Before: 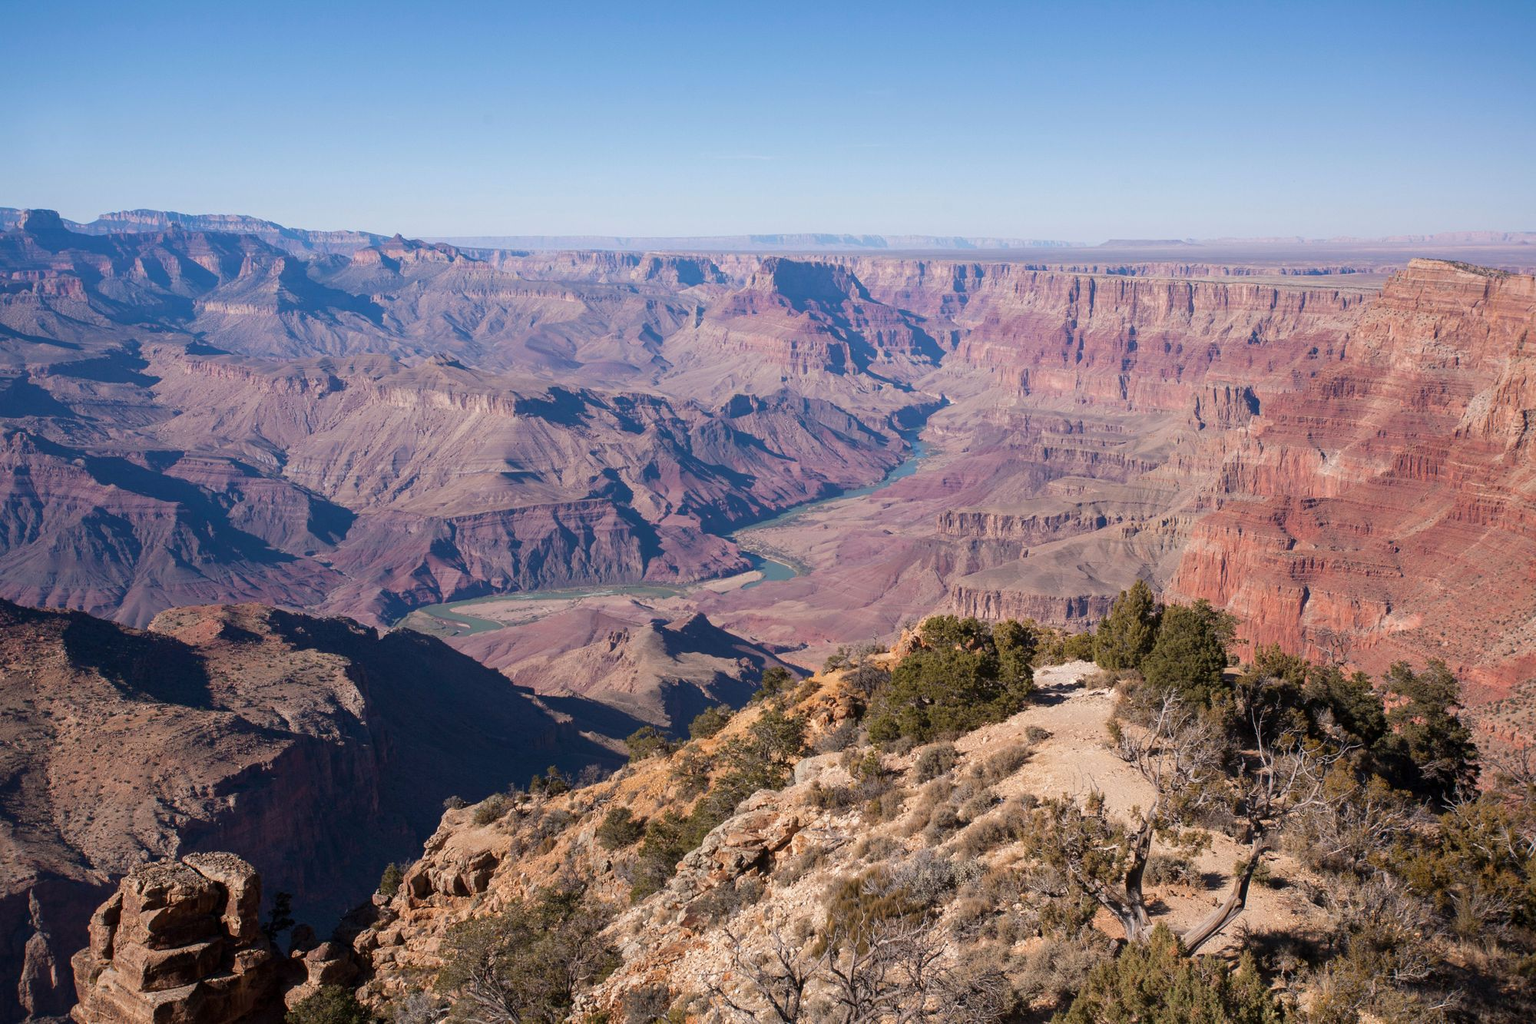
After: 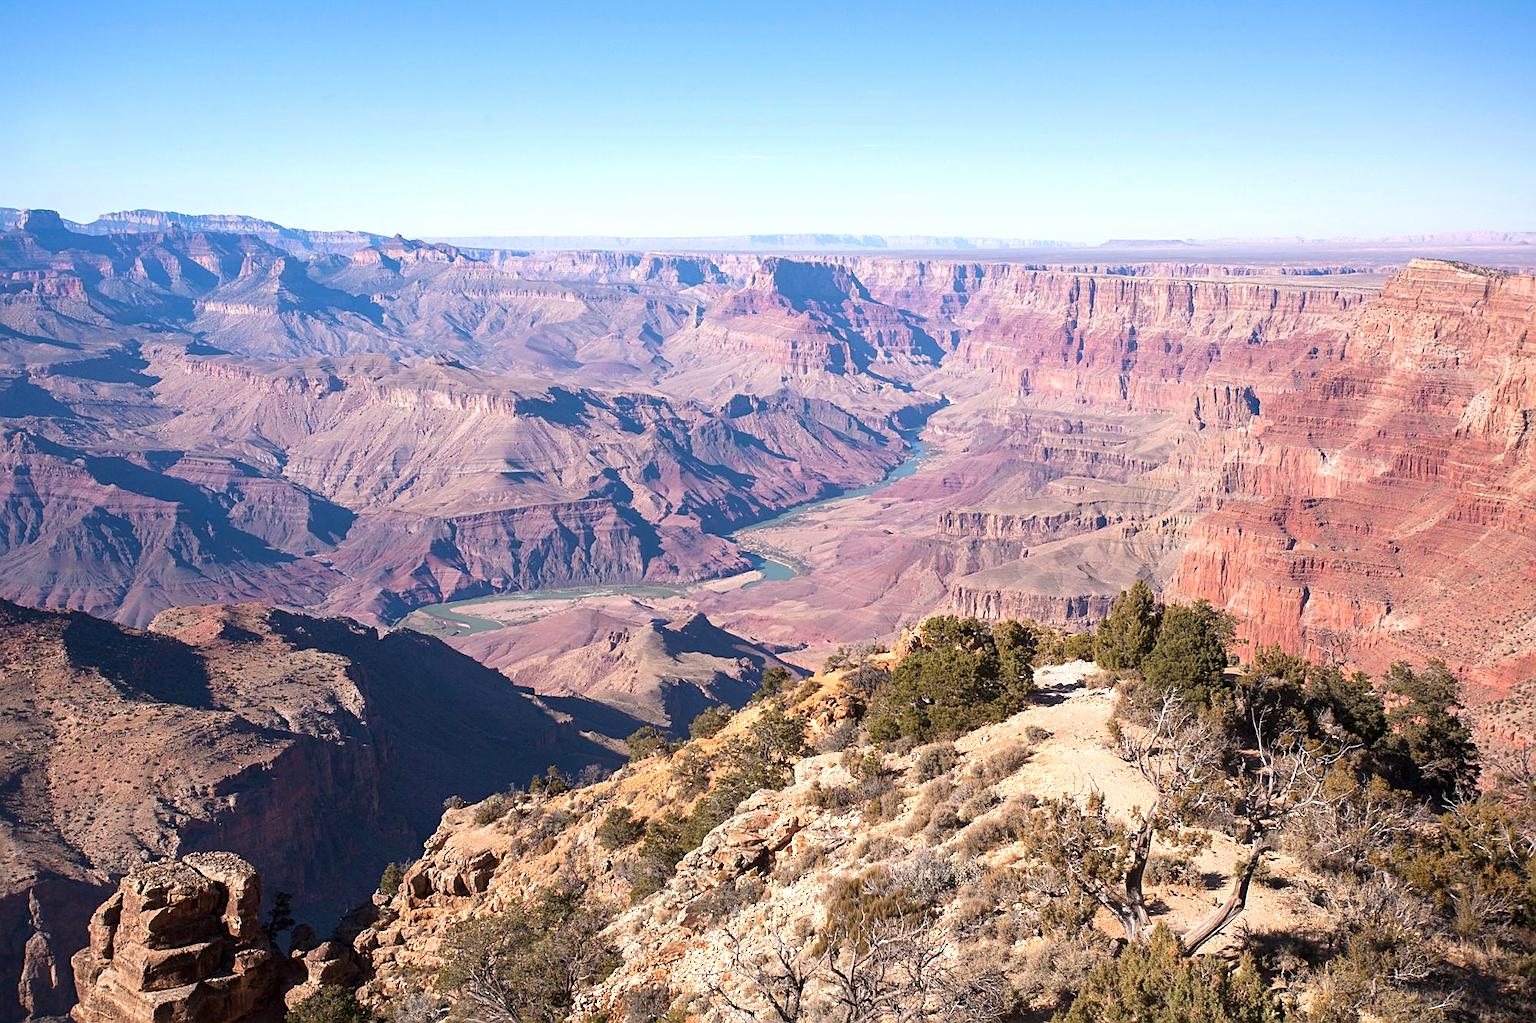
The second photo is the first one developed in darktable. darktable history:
sharpen: on, module defaults
exposure: black level correction 0, exposure 0.694 EV, compensate exposure bias true, compensate highlight preservation false
